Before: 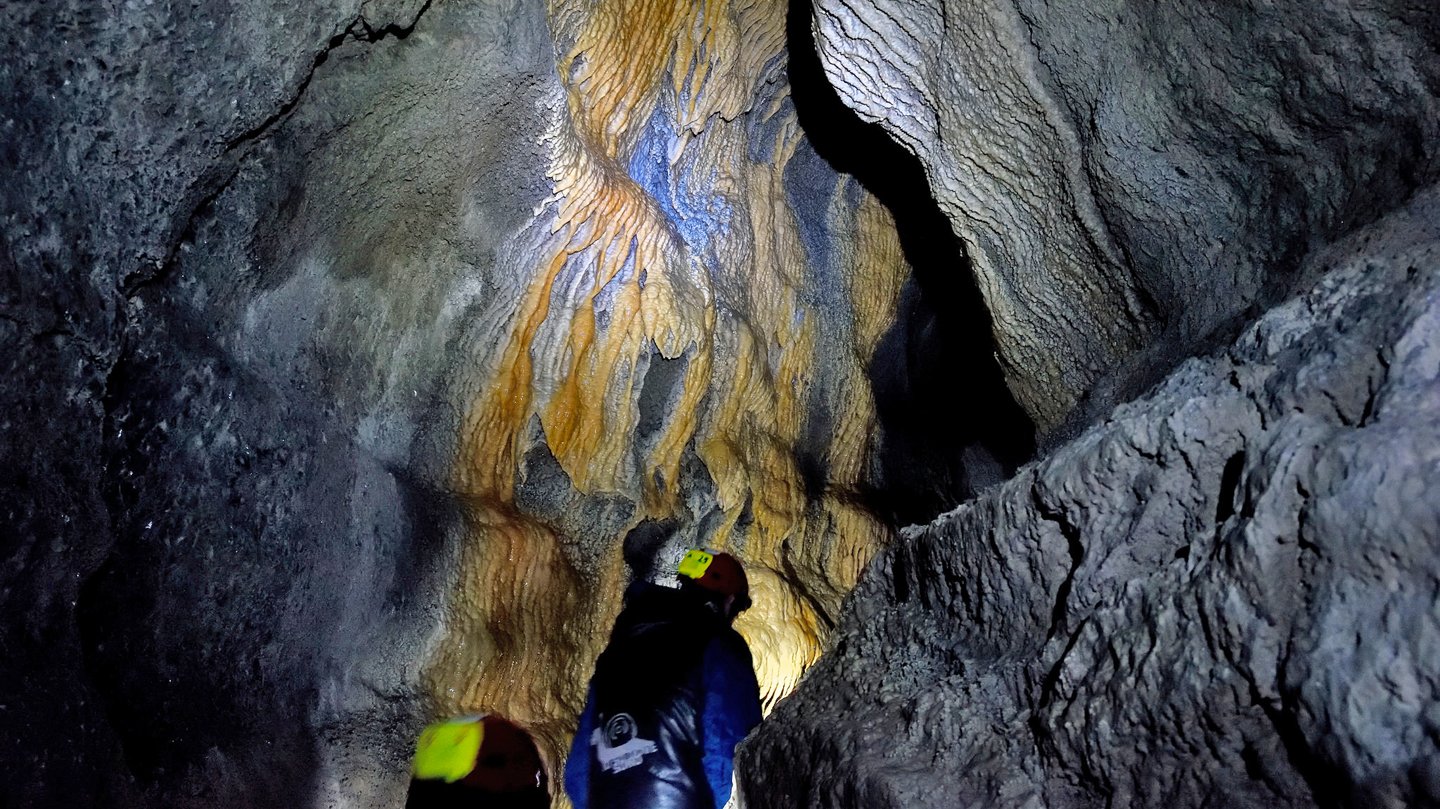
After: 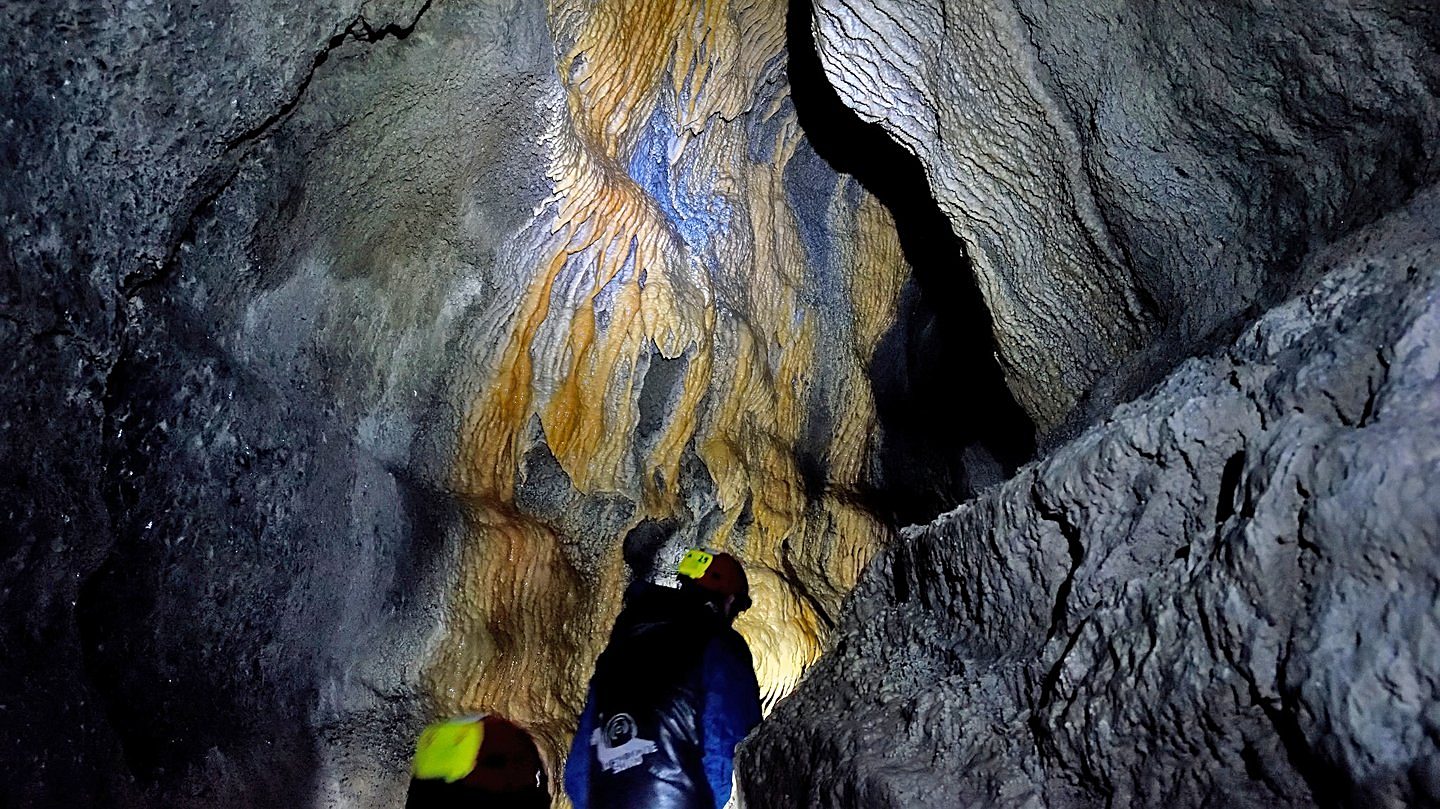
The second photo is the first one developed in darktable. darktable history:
sharpen: on, module defaults
color balance: on, module defaults
